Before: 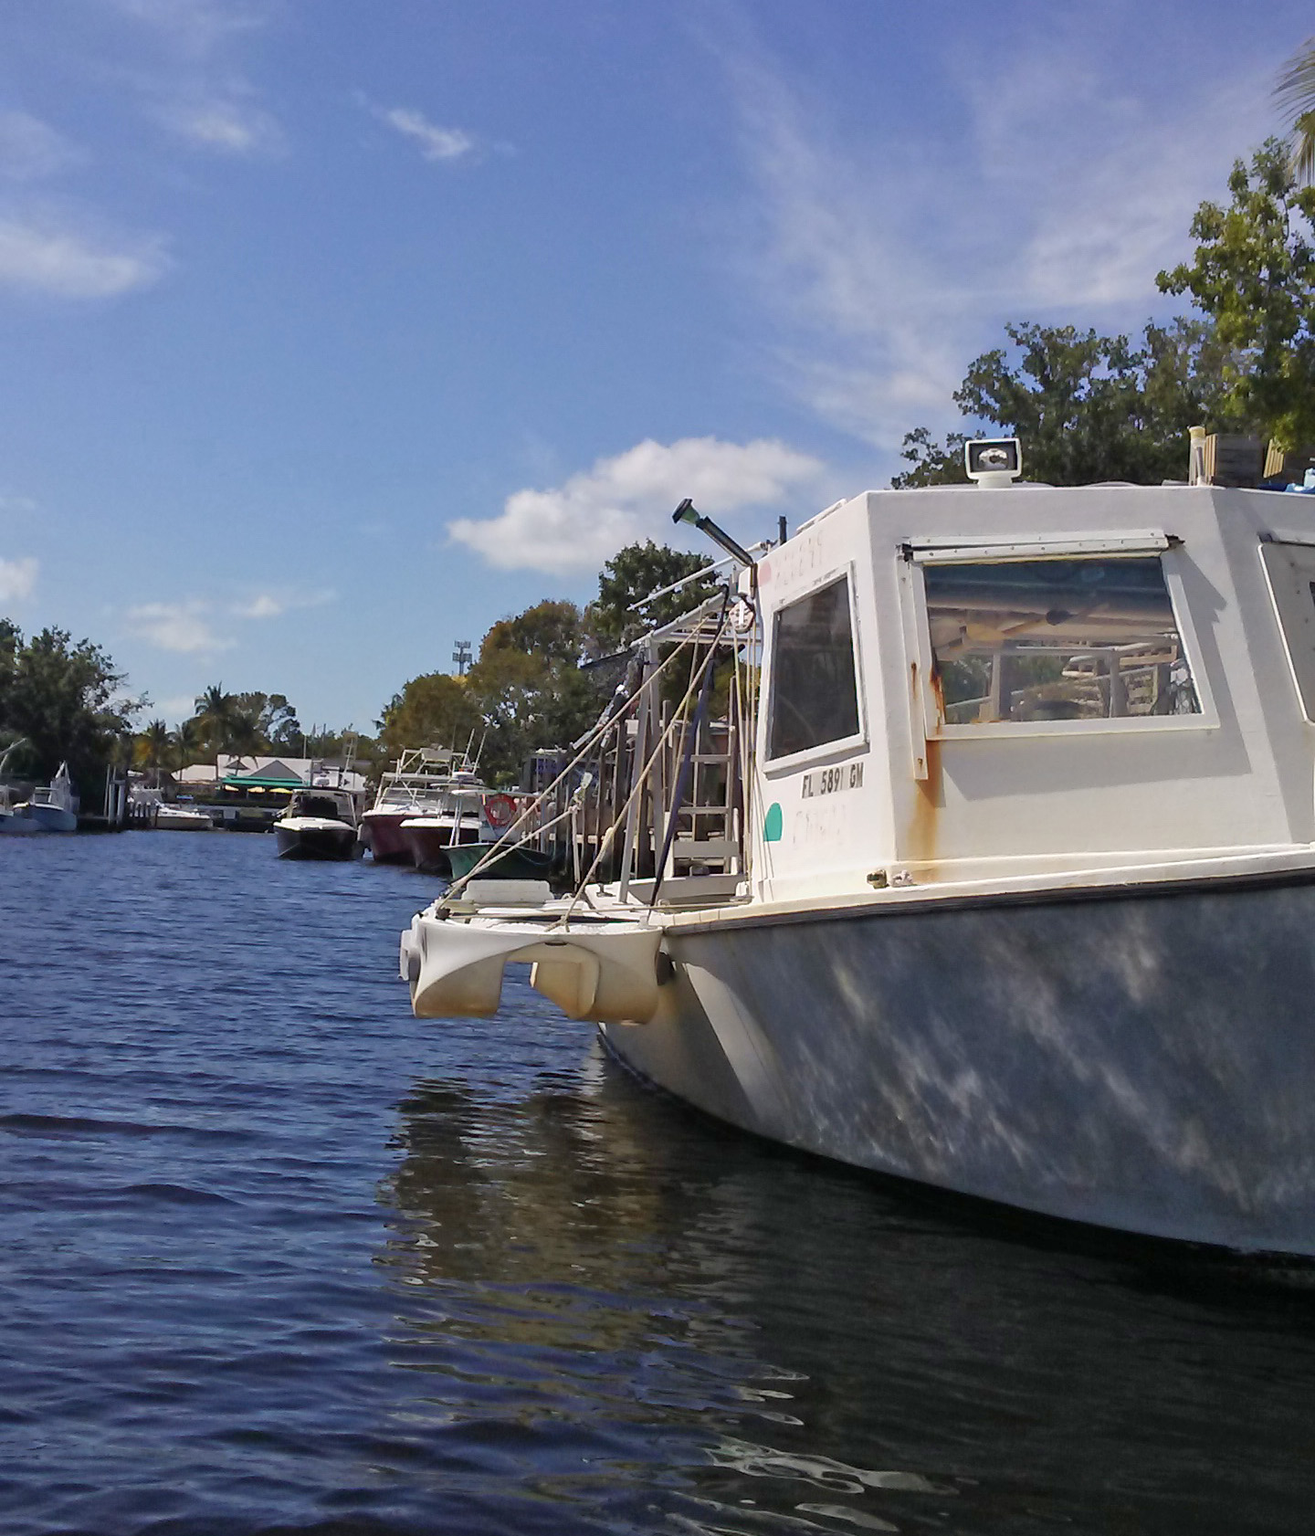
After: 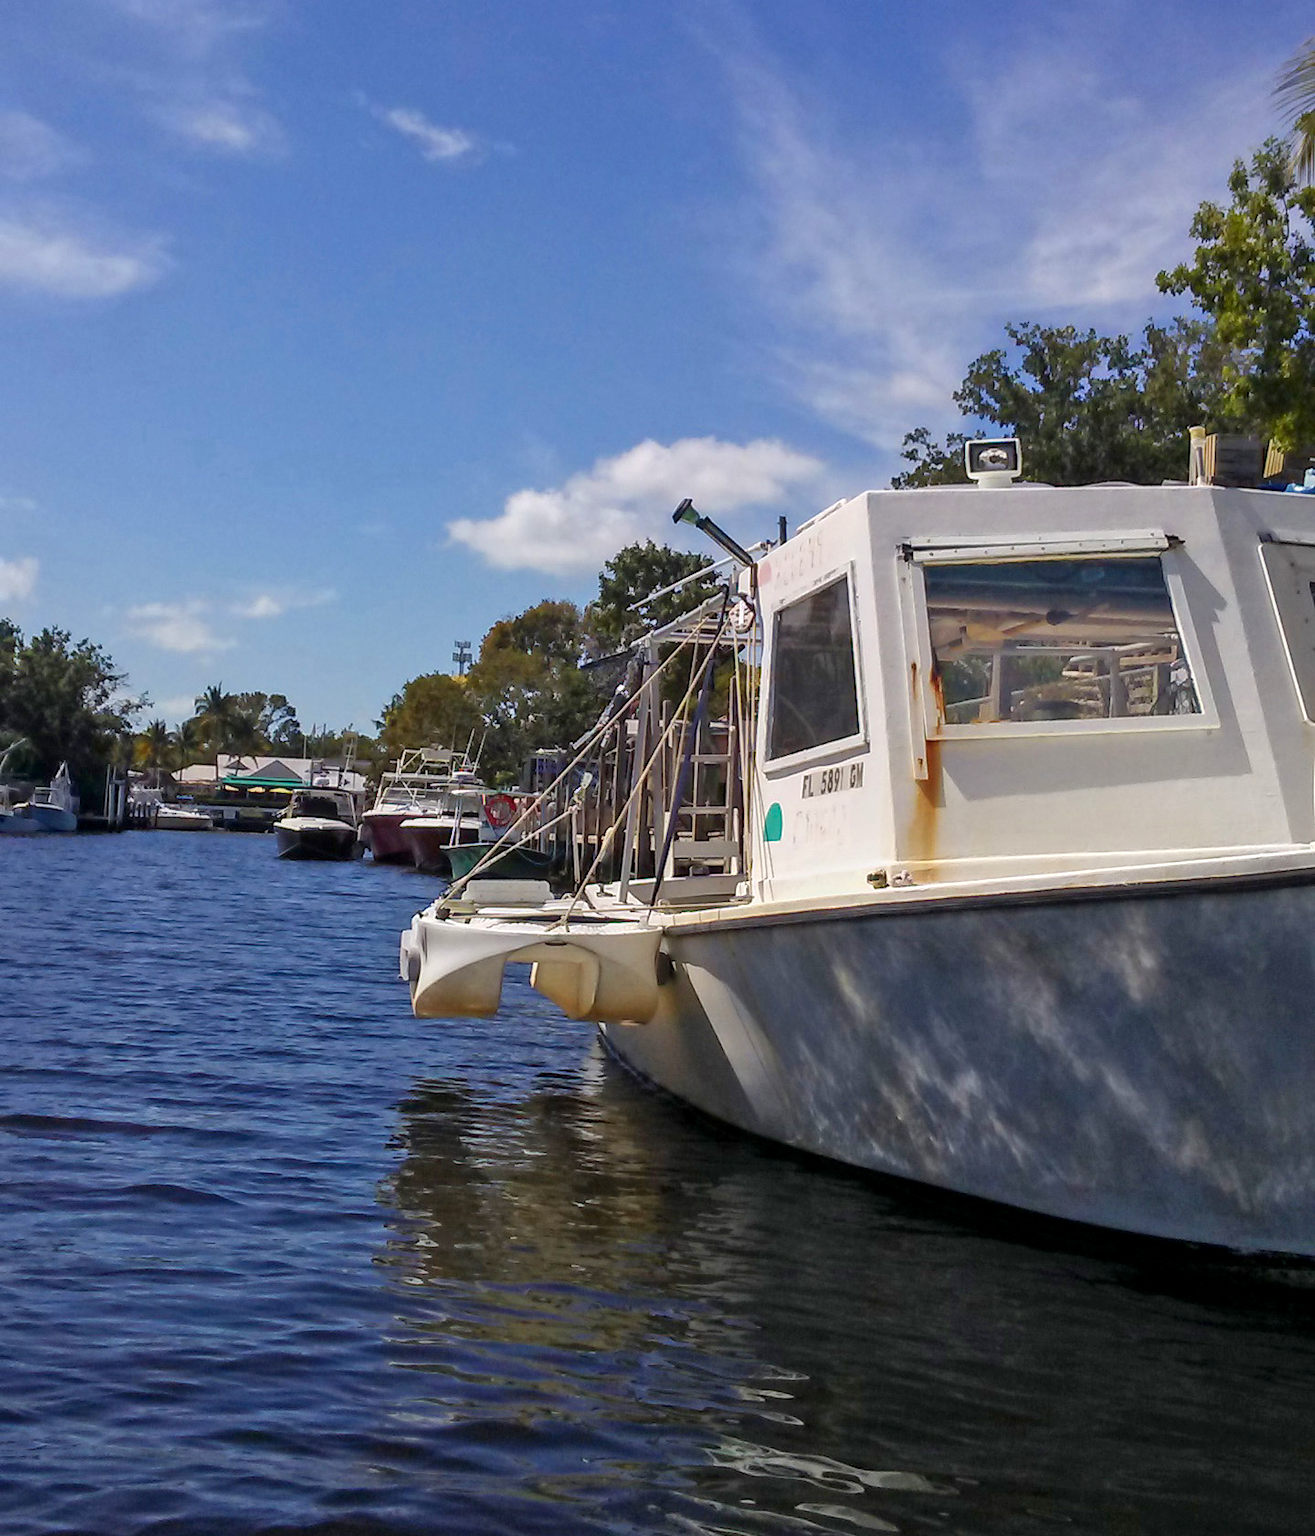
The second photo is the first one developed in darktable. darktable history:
color zones: curves: ch0 [(0, 0.613) (0.01, 0.613) (0.245, 0.448) (0.498, 0.529) (0.642, 0.665) (0.879, 0.777) (0.99, 0.613)]; ch1 [(0, 0) (0.143, 0) (0.286, 0) (0.429, 0) (0.571, 0) (0.714, 0) (0.857, 0)], mix -121.96%
local contrast: on, module defaults
